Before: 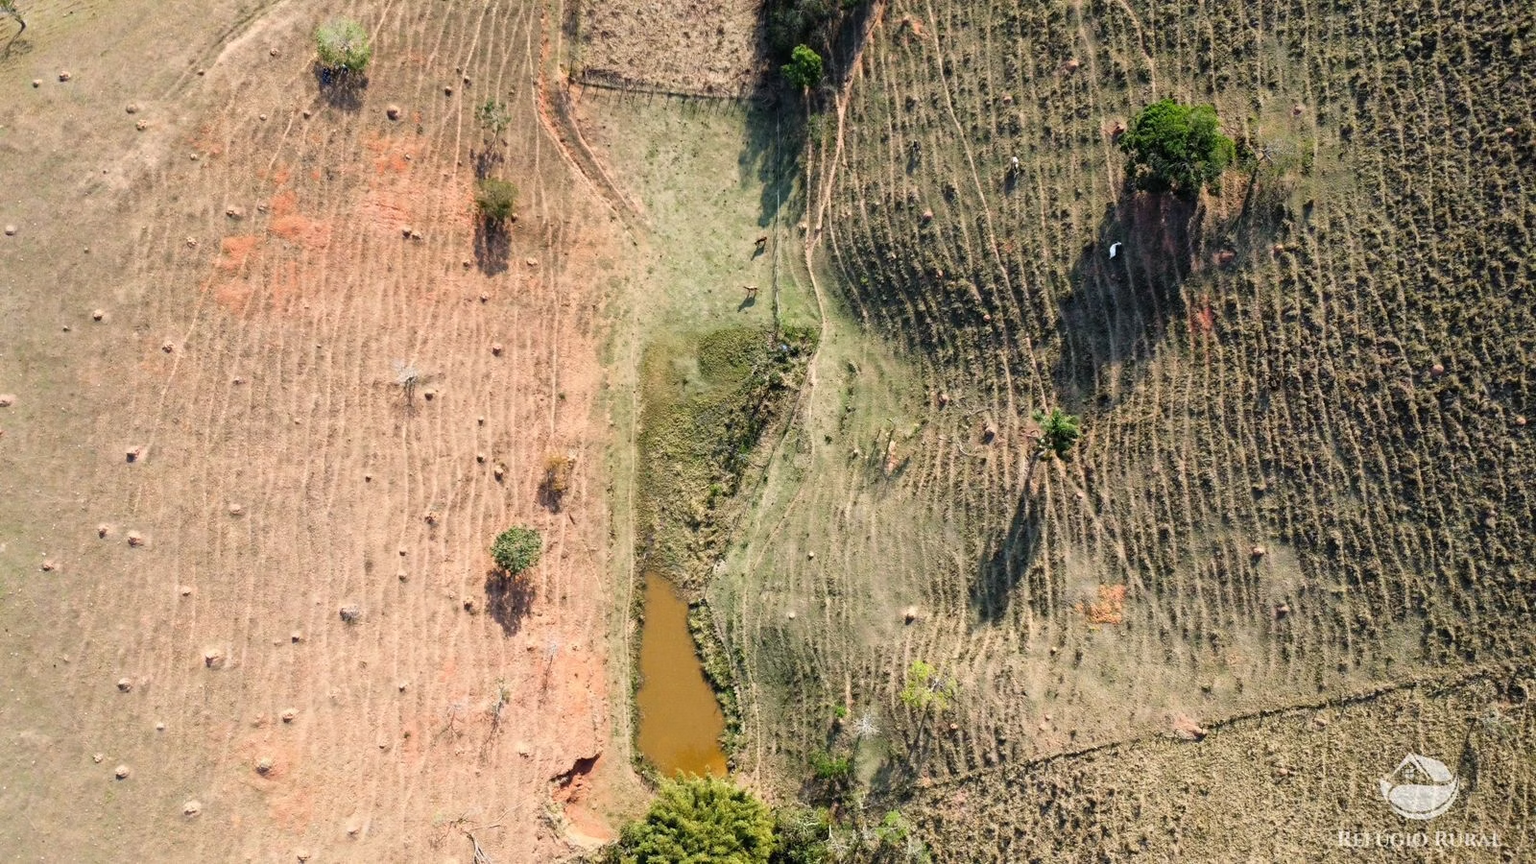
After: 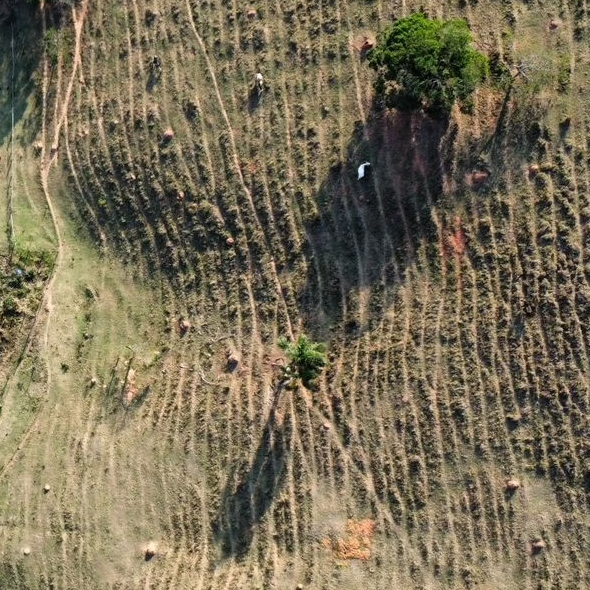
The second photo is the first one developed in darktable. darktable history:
crop and rotate: left 49.909%, top 10.086%, right 13.167%, bottom 24.288%
